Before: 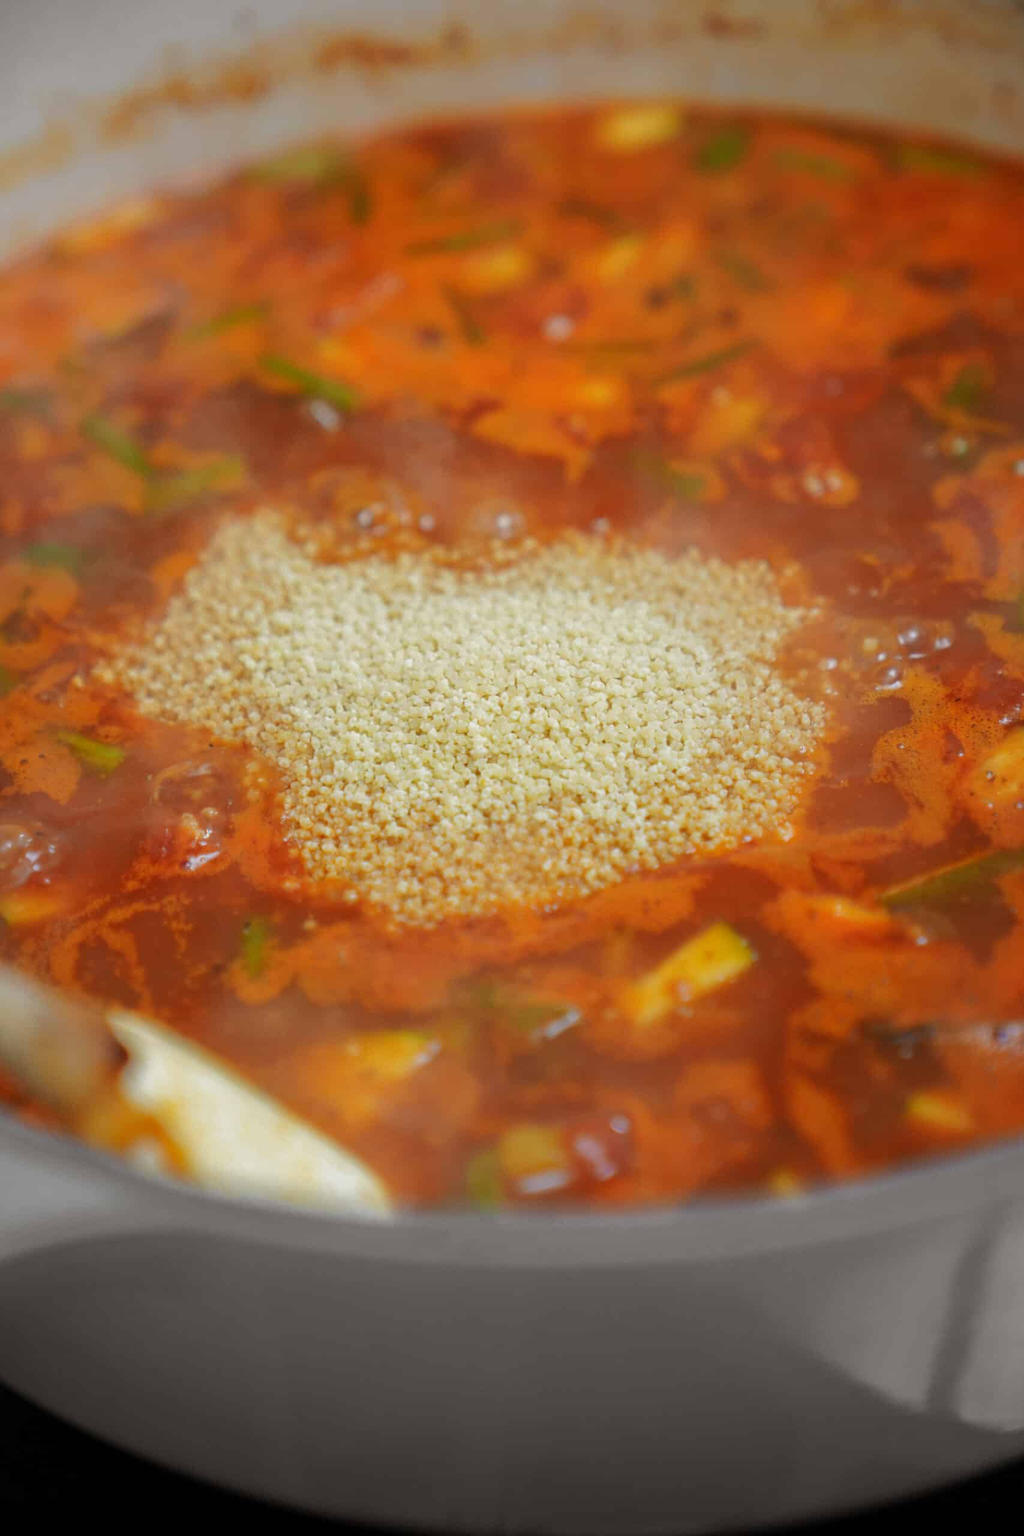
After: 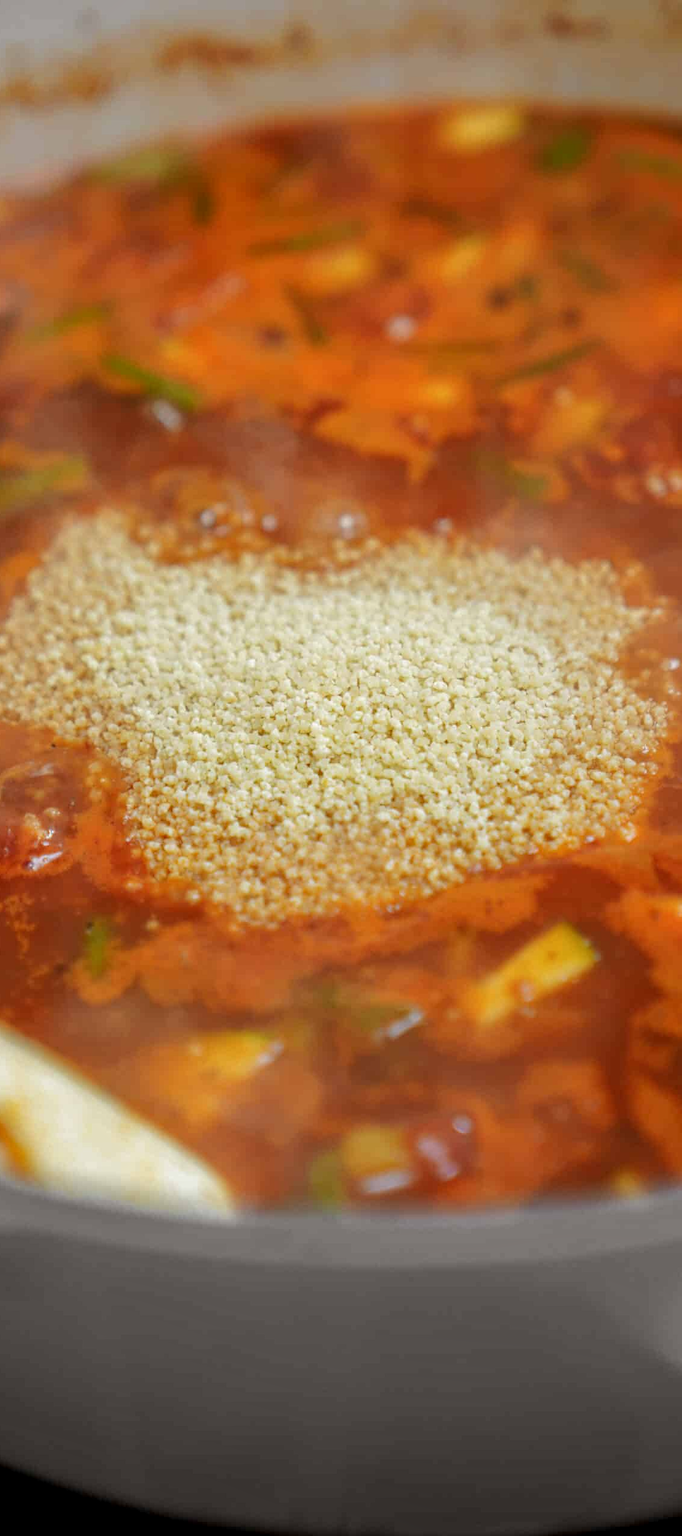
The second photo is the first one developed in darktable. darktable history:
crop and rotate: left 15.446%, right 17.836%
local contrast: on, module defaults
